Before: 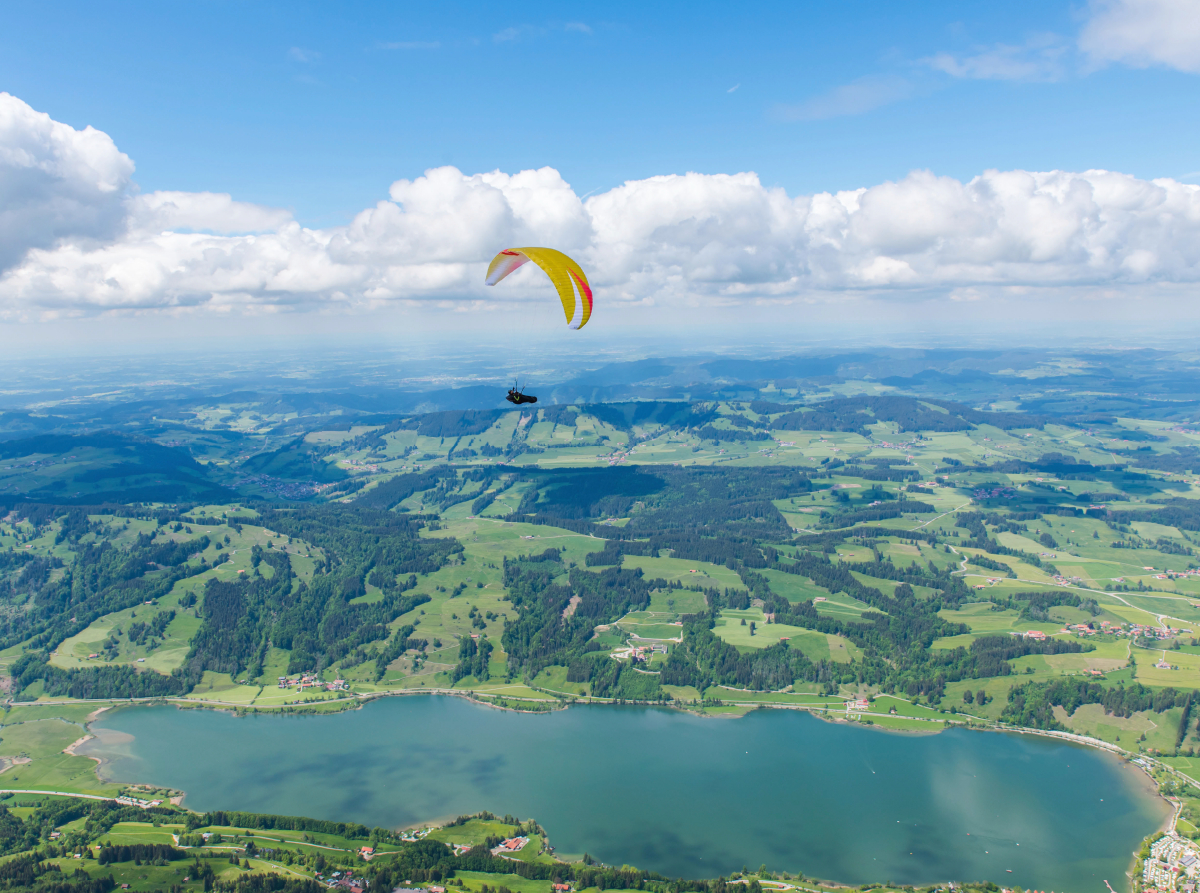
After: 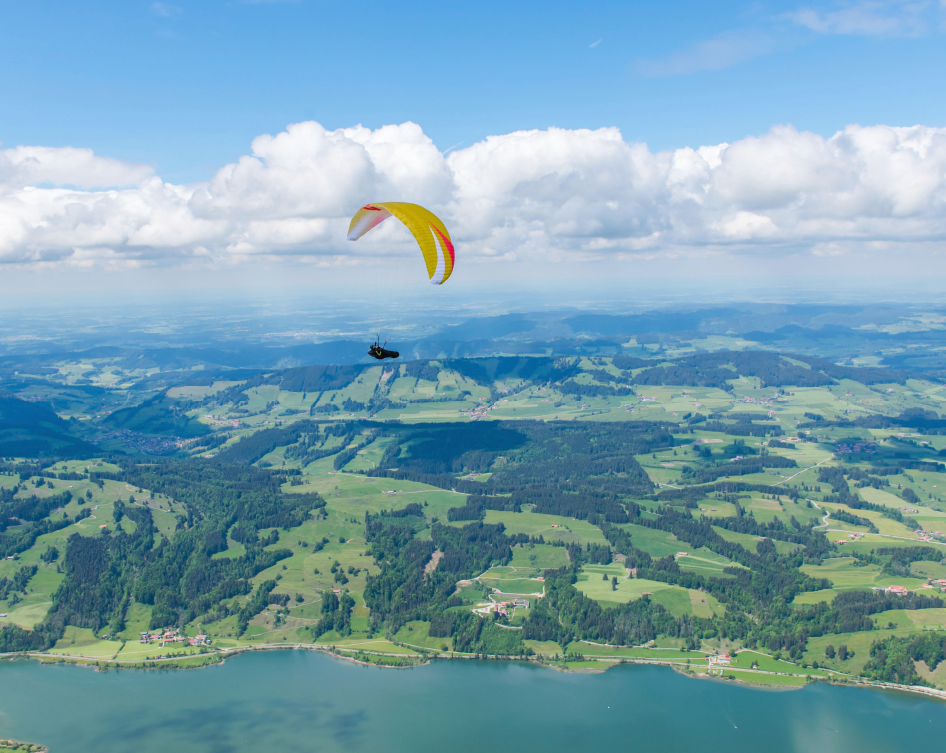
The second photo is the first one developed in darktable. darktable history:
crop: left 11.523%, top 5.076%, right 9.579%, bottom 10.57%
